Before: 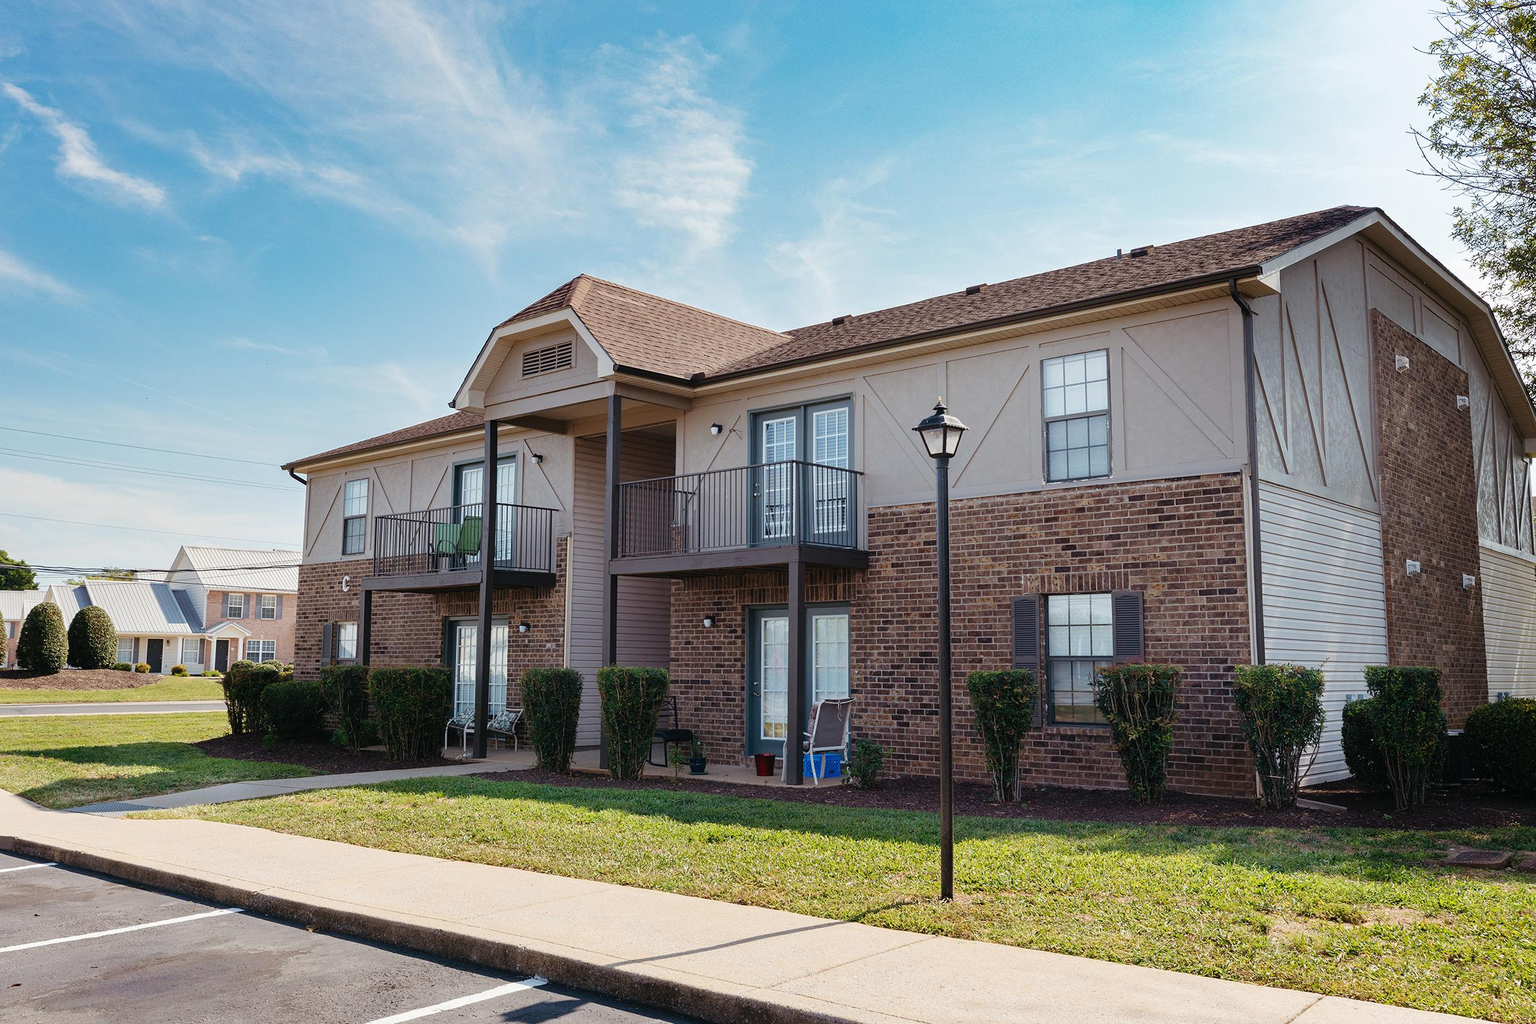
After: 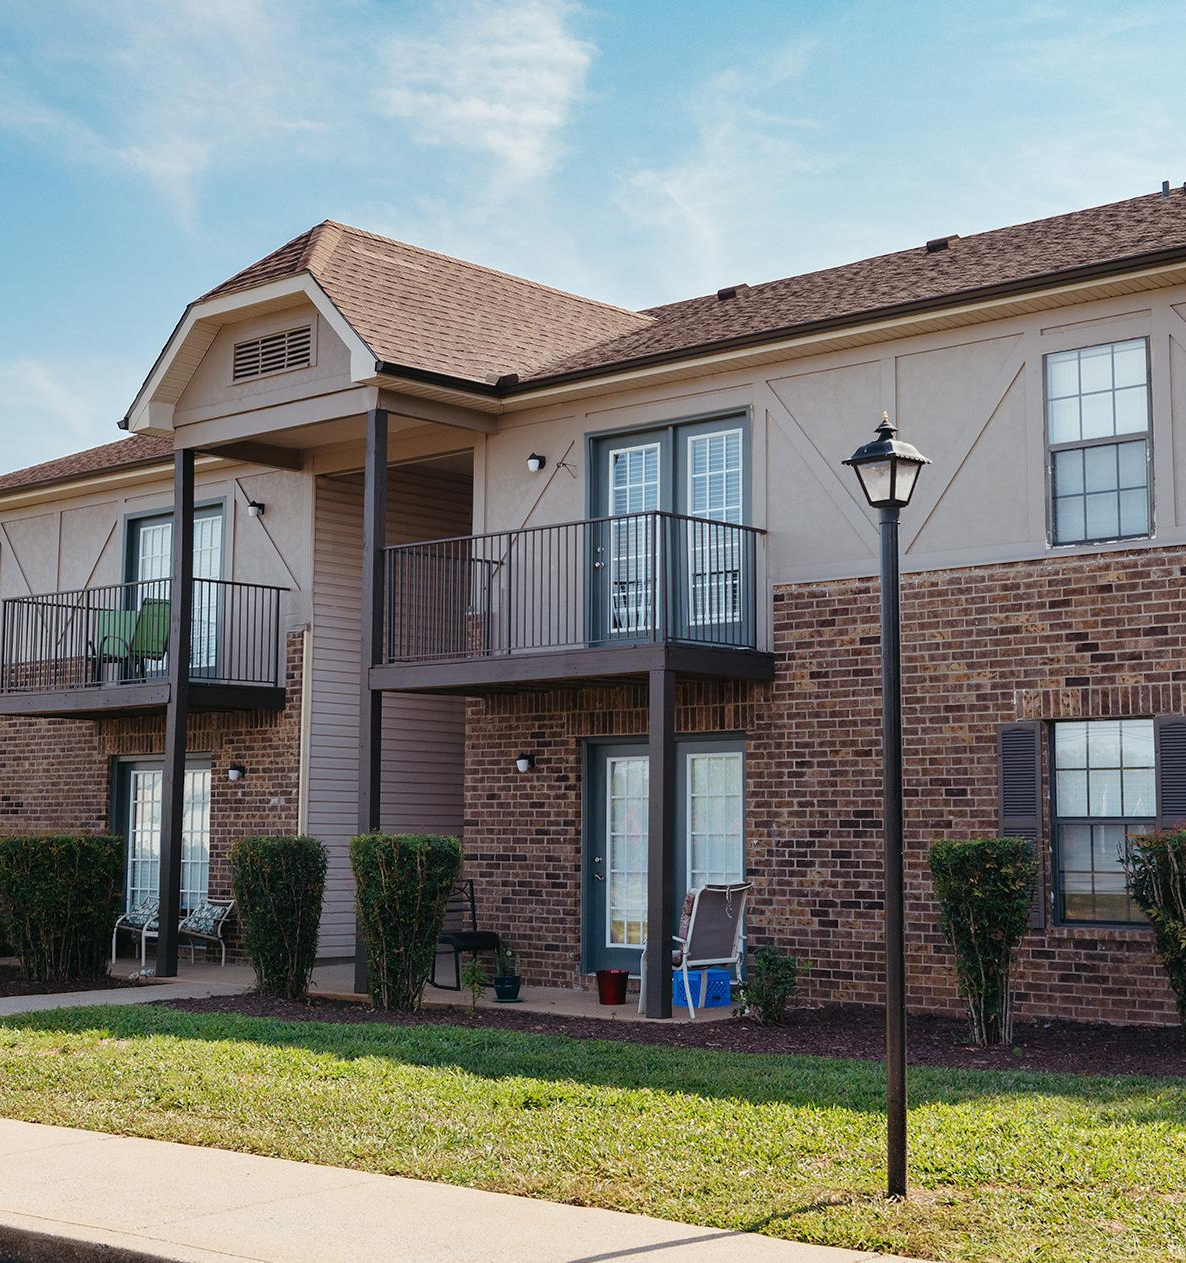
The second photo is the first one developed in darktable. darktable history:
crop and rotate: angle 0.021°, left 24.32%, top 13.072%, right 26.258%, bottom 7.971%
